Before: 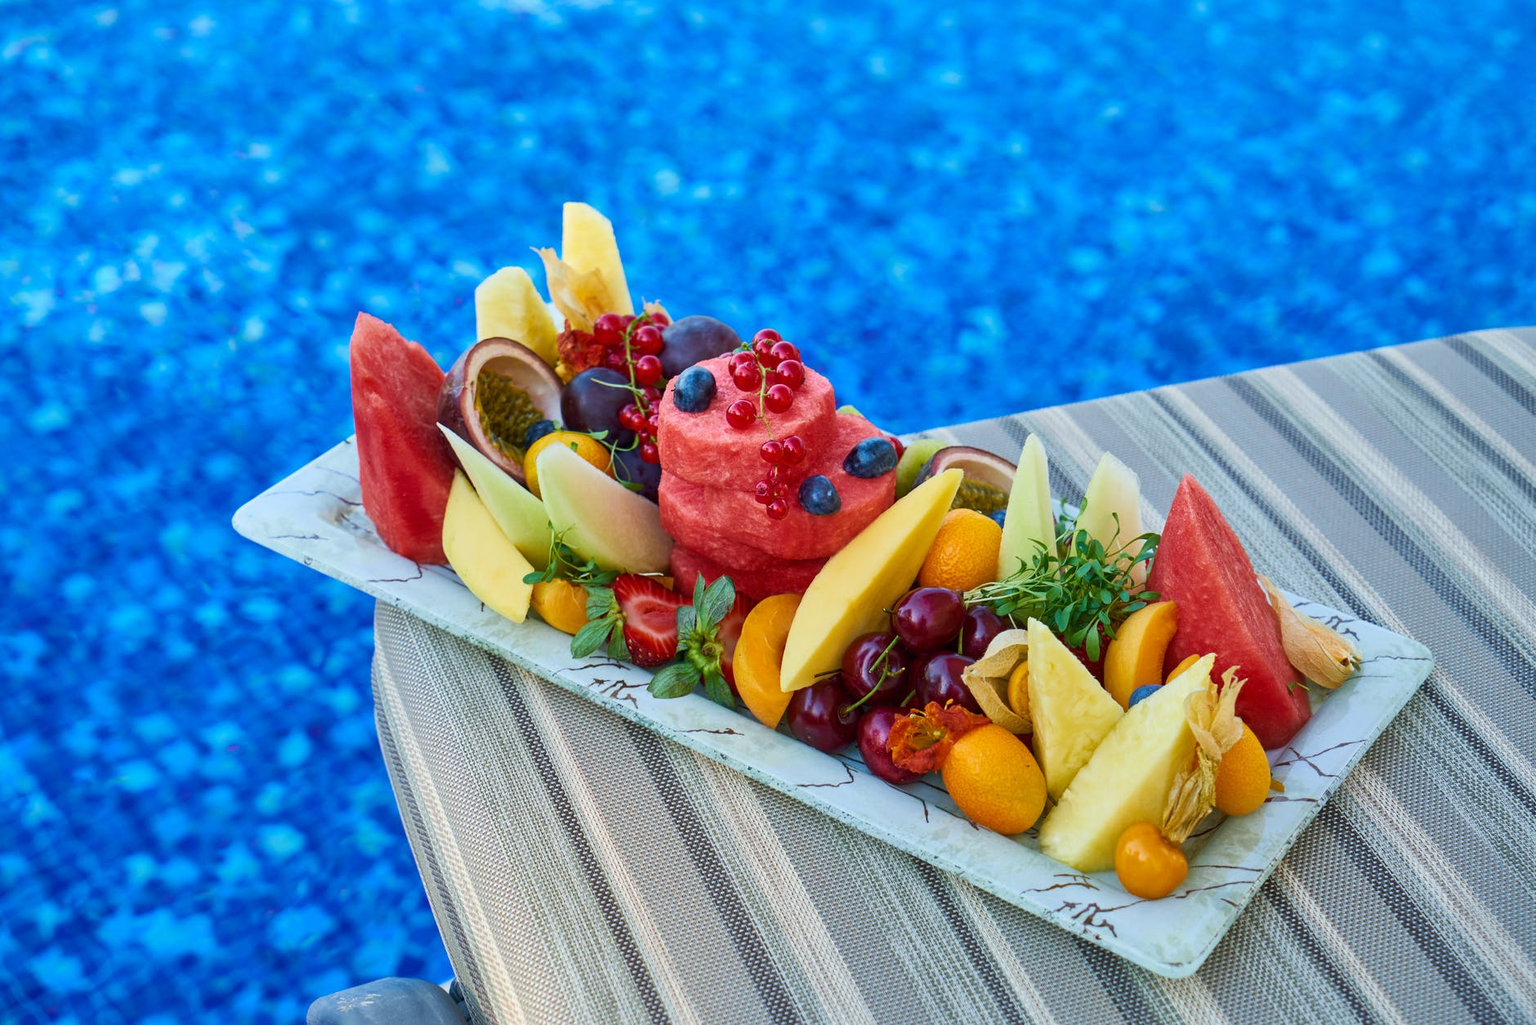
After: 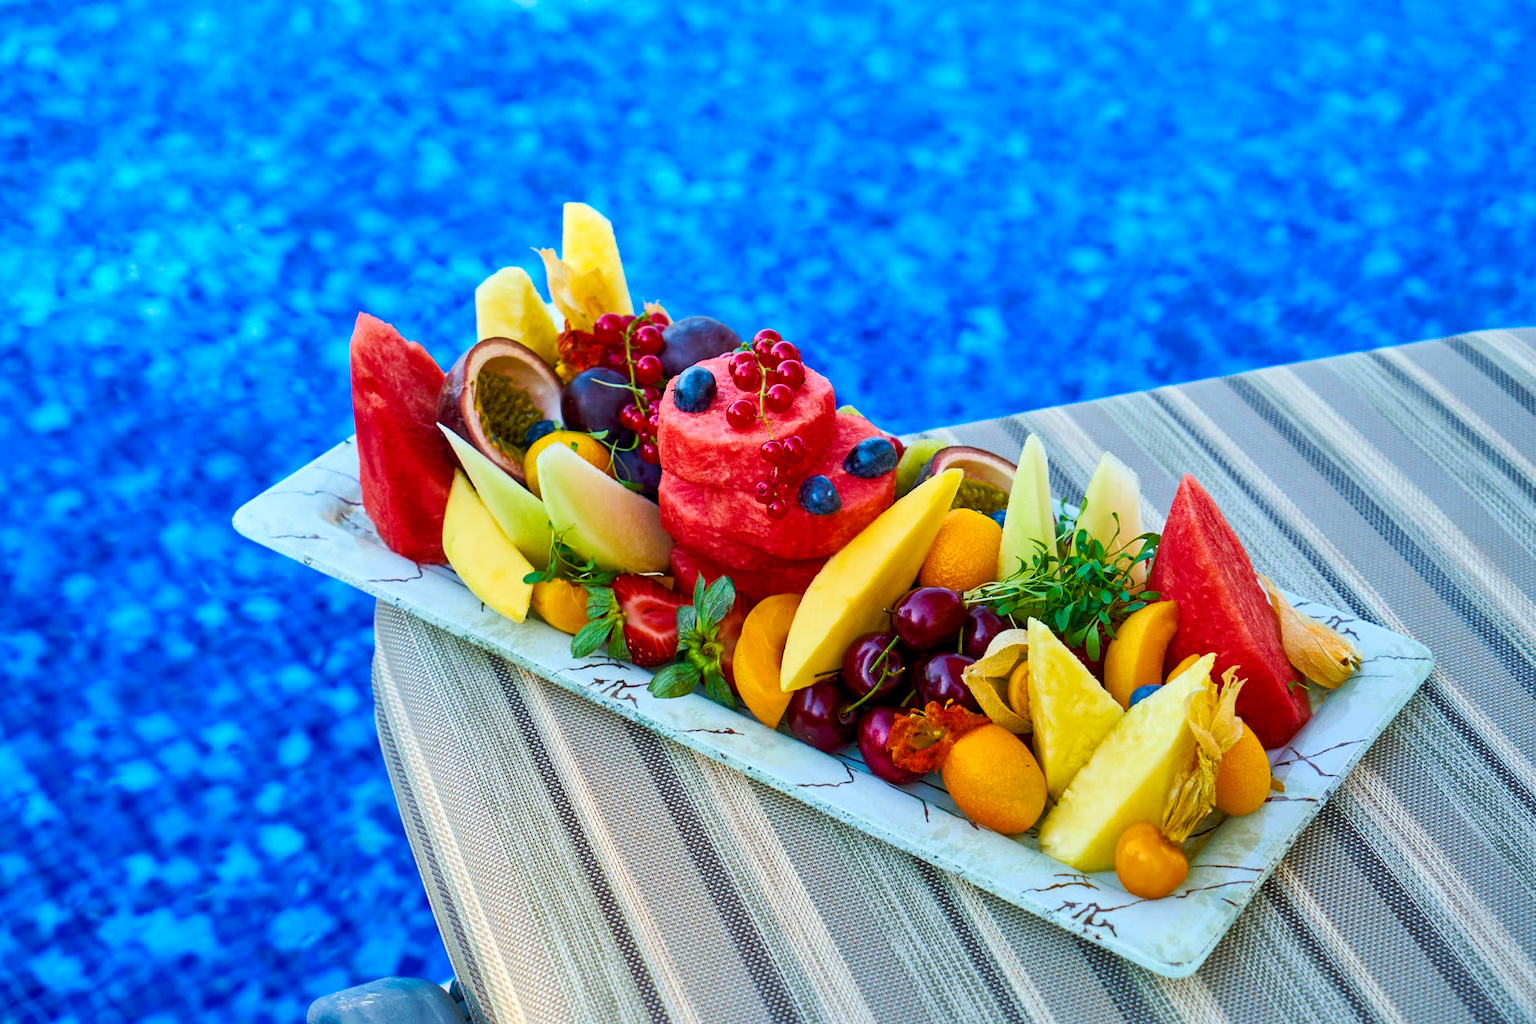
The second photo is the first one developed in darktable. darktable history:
tone curve: curves: ch0 [(0, 0) (0.003, 0.003) (0.011, 0.011) (0.025, 0.025) (0.044, 0.044) (0.069, 0.068) (0.1, 0.099) (0.136, 0.134) (0.177, 0.175) (0.224, 0.222) (0.277, 0.274) (0.335, 0.331) (0.399, 0.395) (0.468, 0.463) (0.543, 0.554) (0.623, 0.632) (0.709, 0.716) (0.801, 0.805) (0.898, 0.9) (1, 1)], preserve colors none
color balance rgb: power › hue 213.3°, highlights gain › luminance 14.977%, global offset › luminance -0.466%, shadows fall-off 100.899%, perceptual saturation grading › global saturation 19.425%, mask middle-gray fulcrum 22.992%, global vibrance 25.444%
